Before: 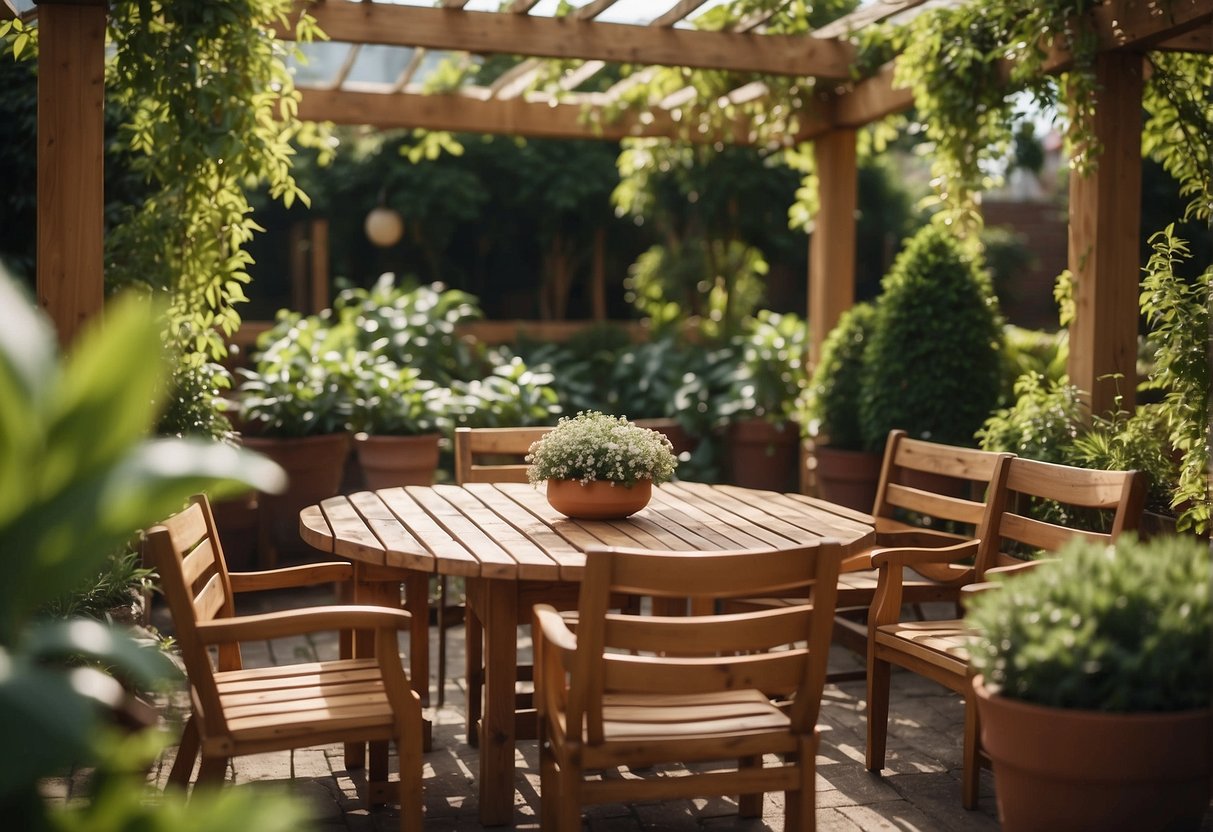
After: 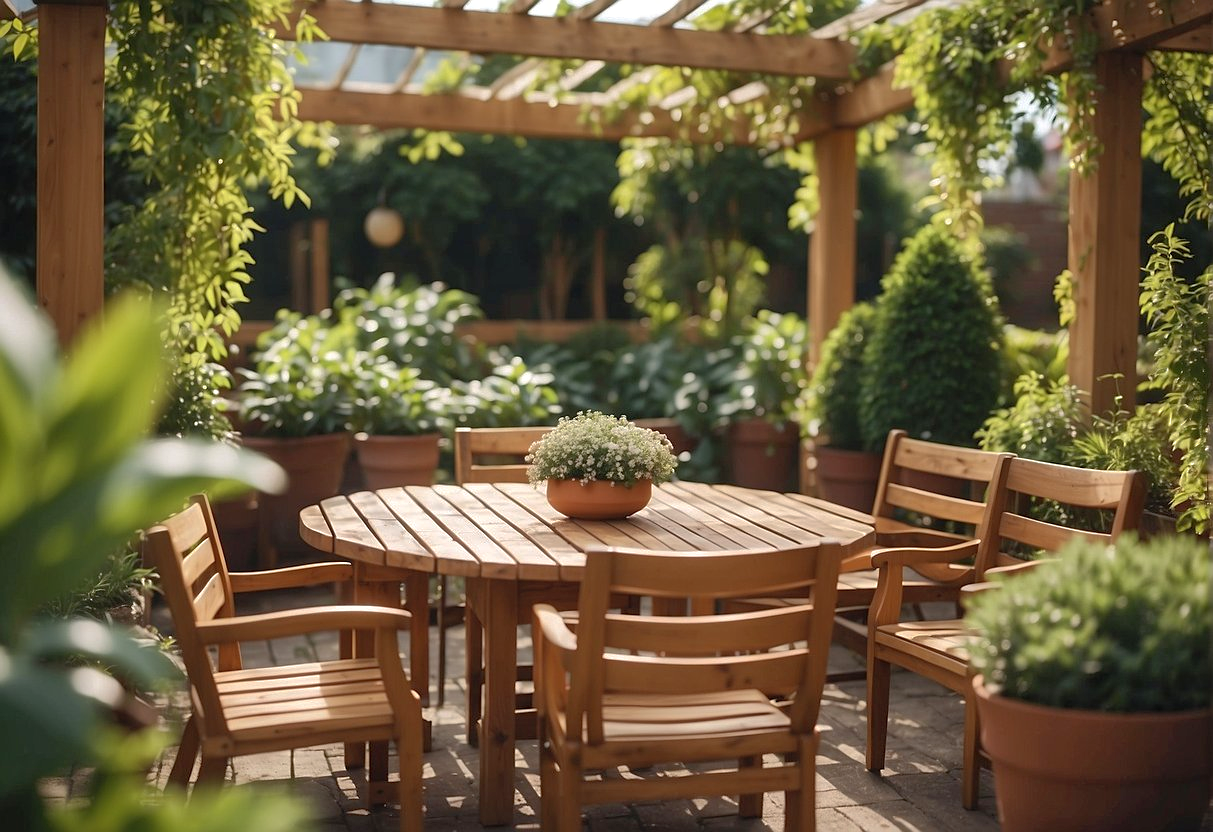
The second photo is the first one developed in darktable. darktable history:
exposure: exposure 0.154 EV, compensate exposure bias true, compensate highlight preservation false
shadows and highlights: on, module defaults
sharpen: amount 0.214
